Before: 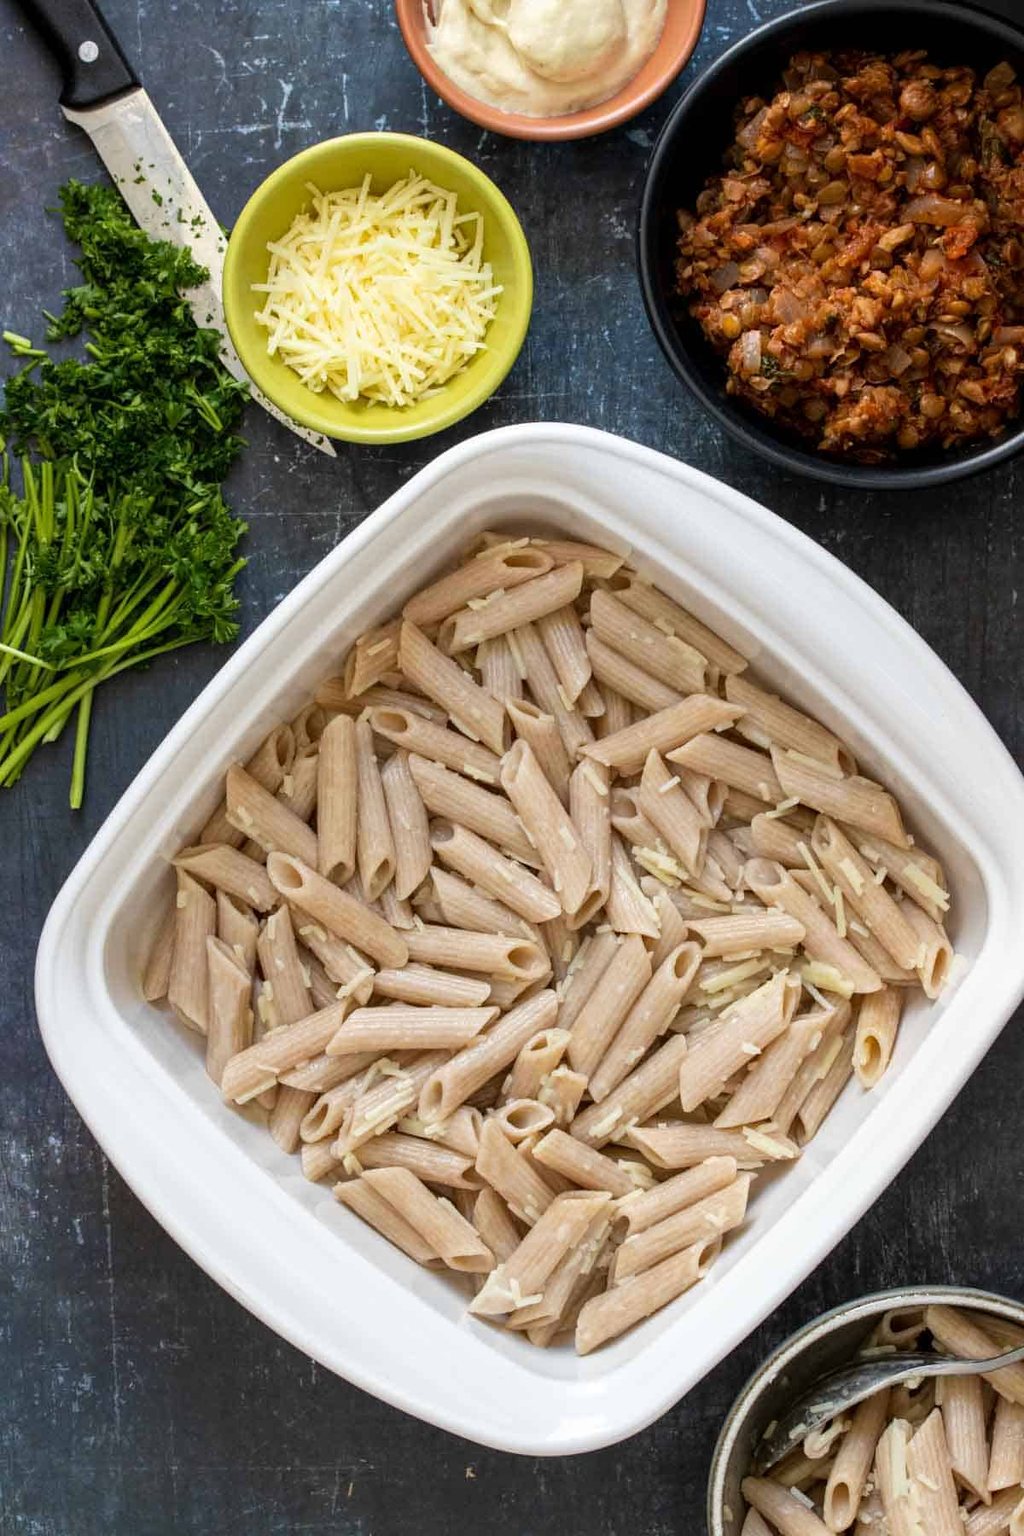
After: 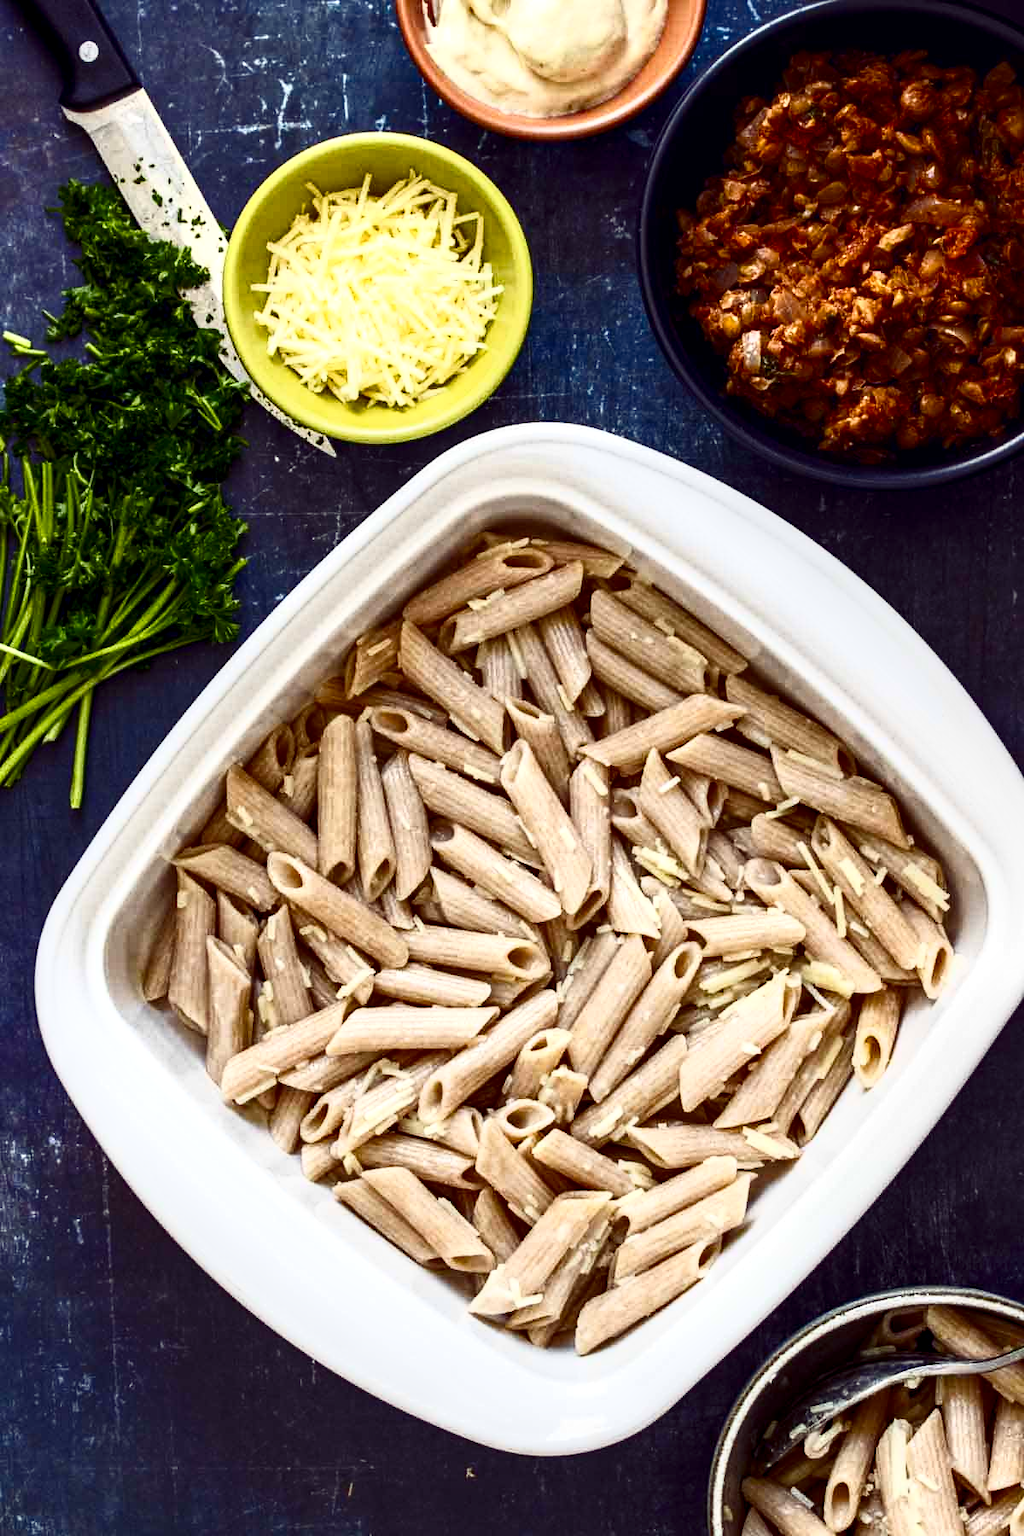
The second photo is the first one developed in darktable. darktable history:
color balance rgb: shadows lift › luminance -21.562%, shadows lift › chroma 9.29%, shadows lift › hue 286.09°, global offset › luminance 0.48%, global offset › hue 61.28°, perceptual saturation grading › global saturation 0.114%, perceptual saturation grading › mid-tones 6.299%, perceptual saturation grading › shadows 71.503%
local contrast: highlights 24%, shadows 76%, midtone range 0.743
tone curve: curves: ch0 [(0, 0) (0.56, 0.467) (0.846, 0.934) (1, 1)], color space Lab, independent channels, preserve colors none
exposure: exposure 0.194 EV, compensate highlight preservation false
